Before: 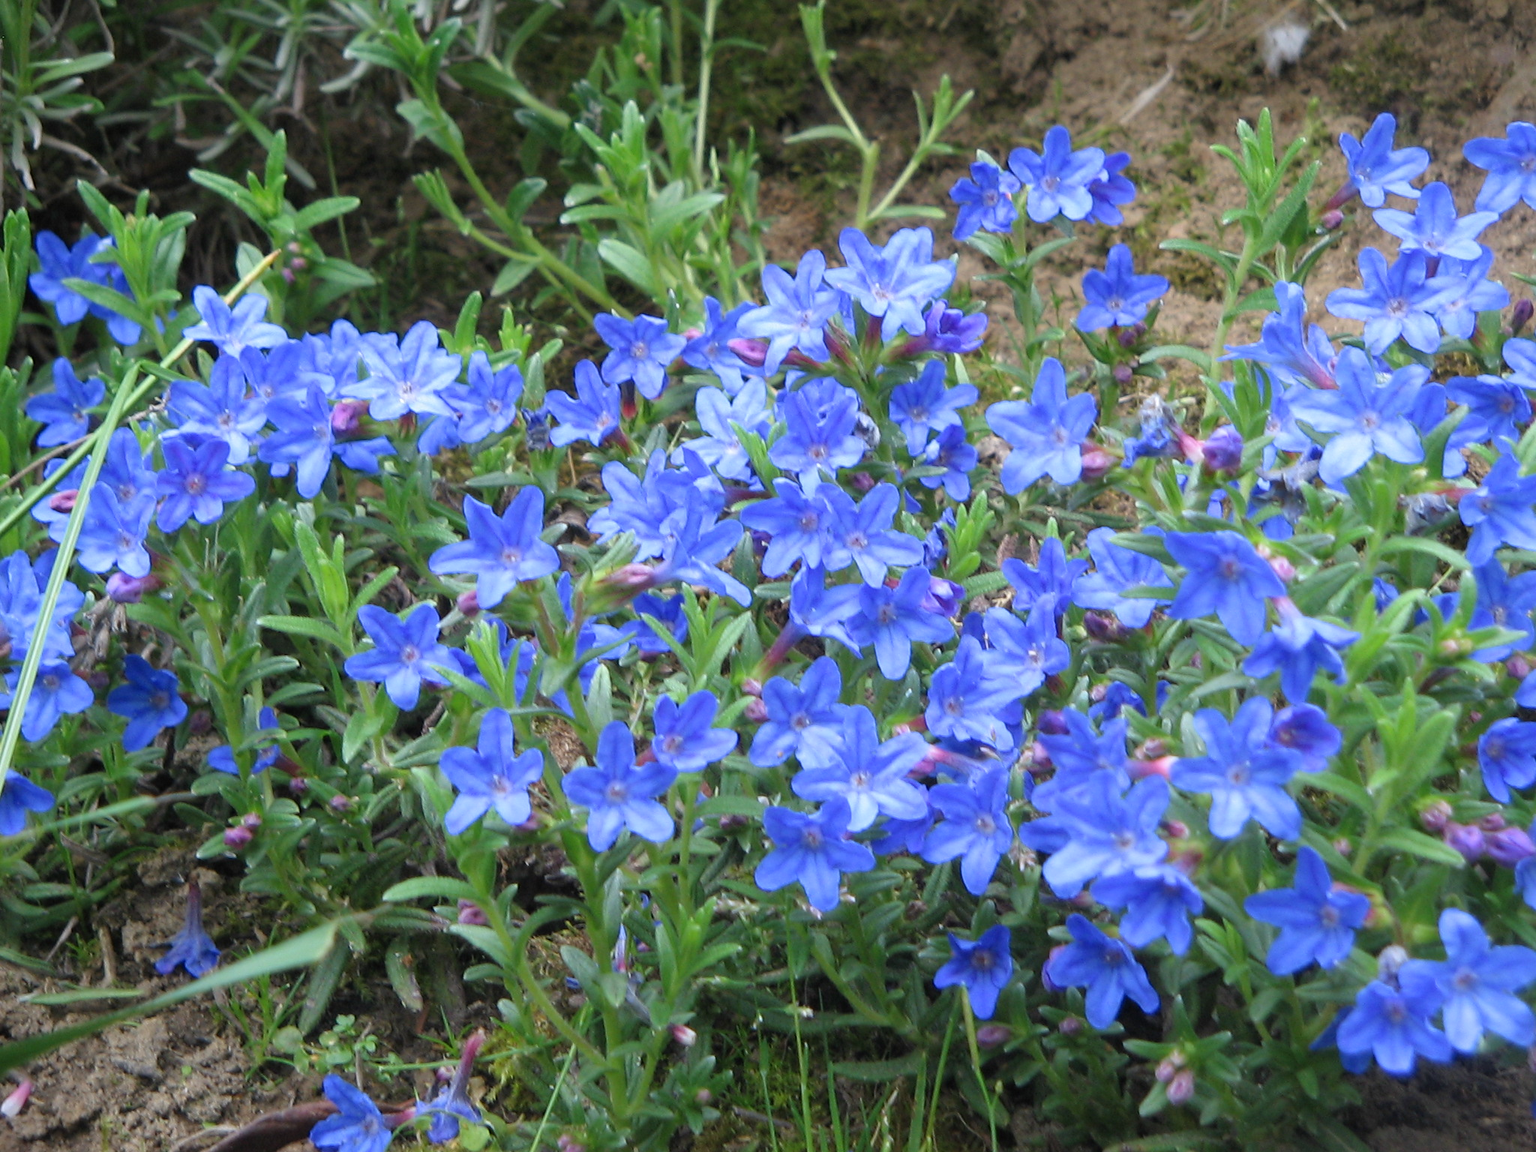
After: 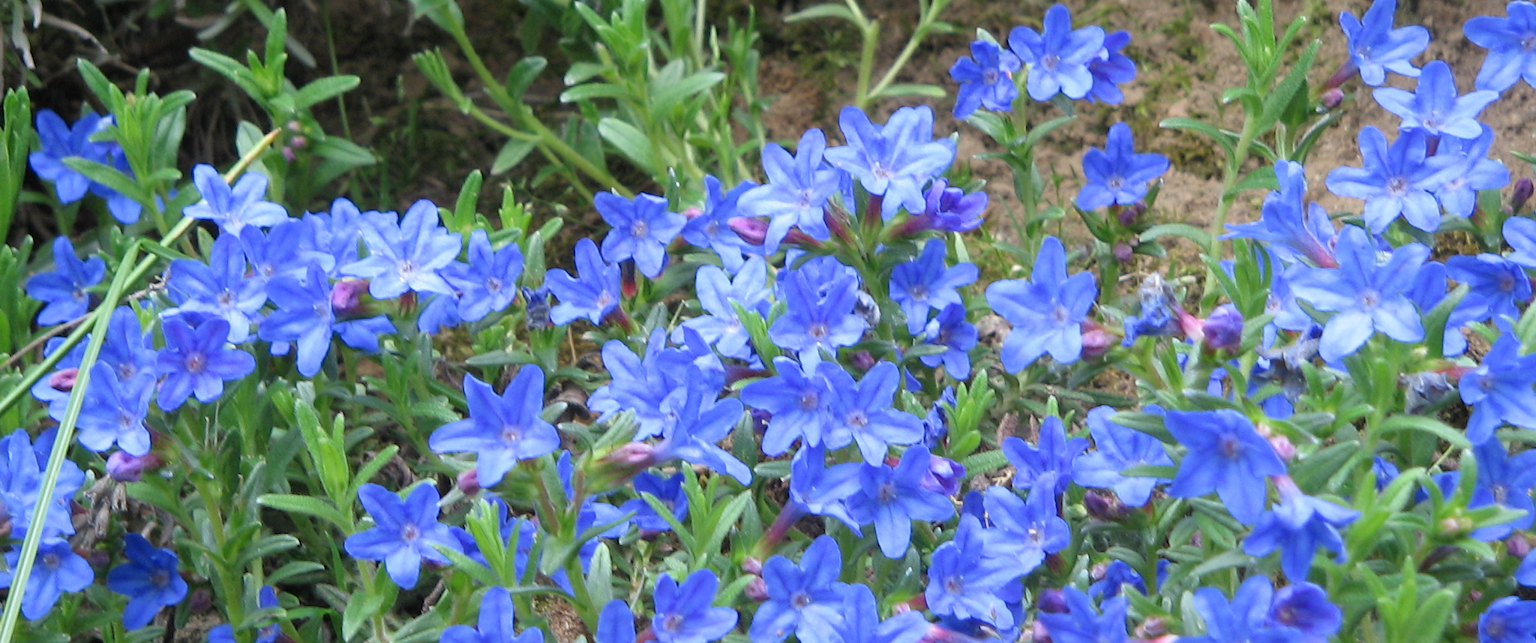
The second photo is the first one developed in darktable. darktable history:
crop and rotate: top 10.594%, bottom 33.52%
